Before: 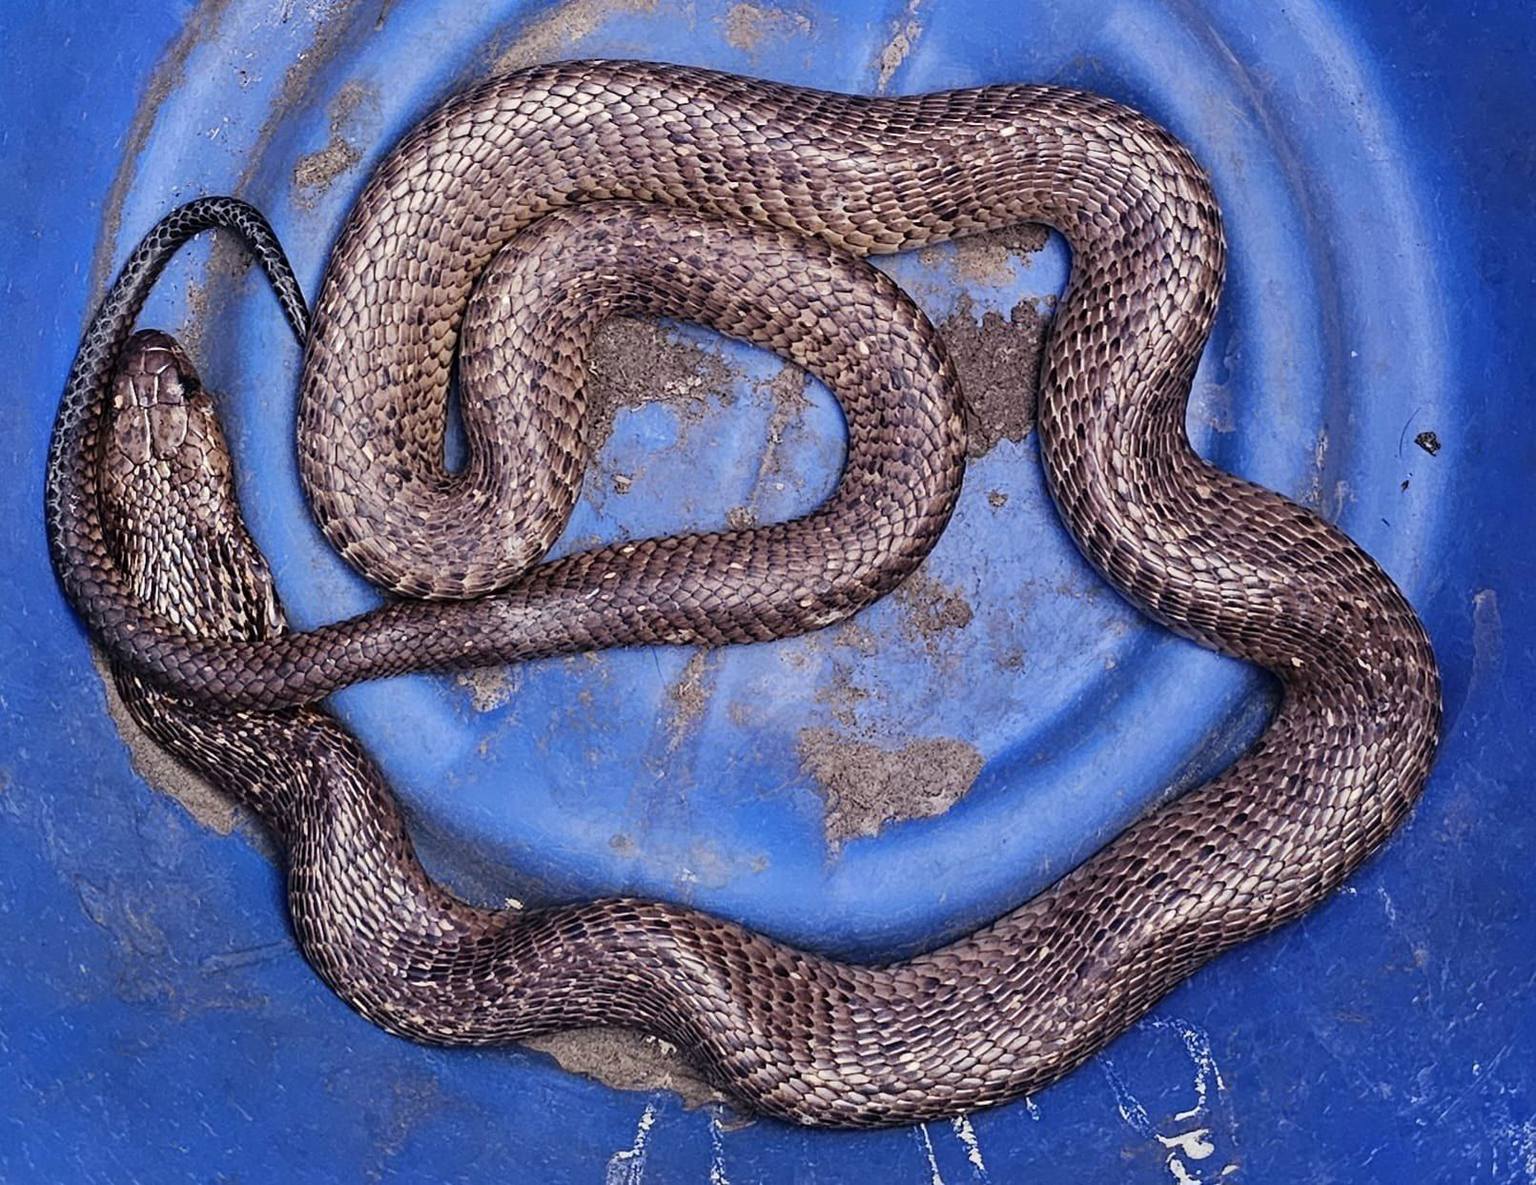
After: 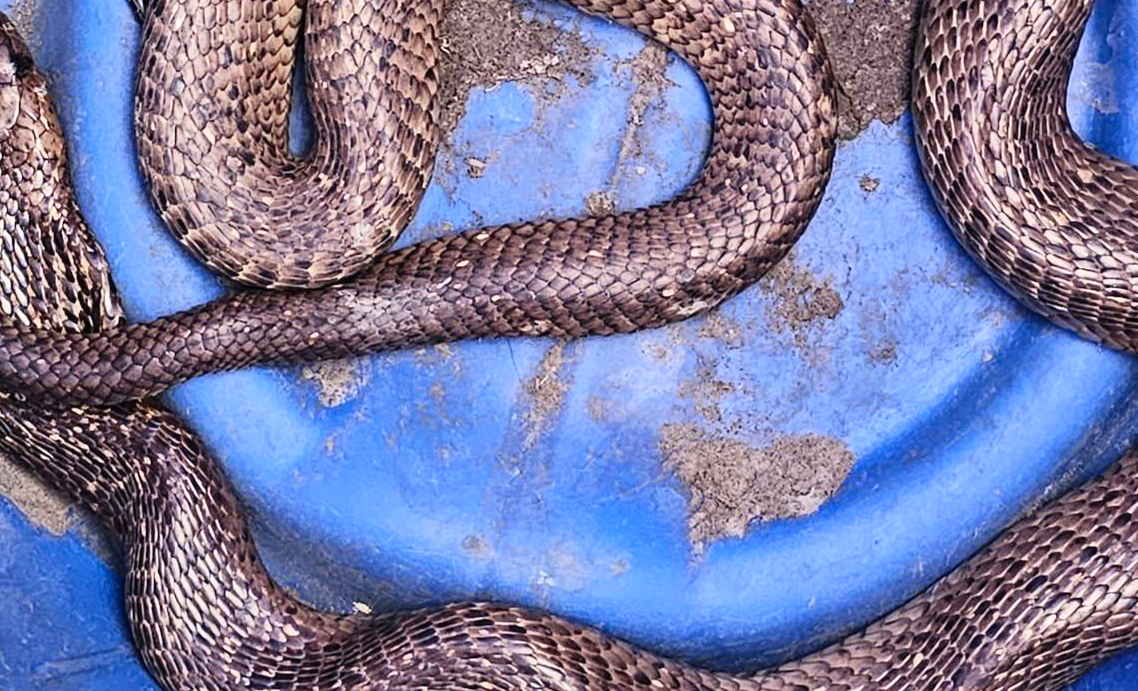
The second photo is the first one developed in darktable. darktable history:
contrast brightness saturation: contrast 0.2, brightness 0.169, saturation 0.23
crop: left 11.031%, top 27.356%, right 18.299%, bottom 17.002%
